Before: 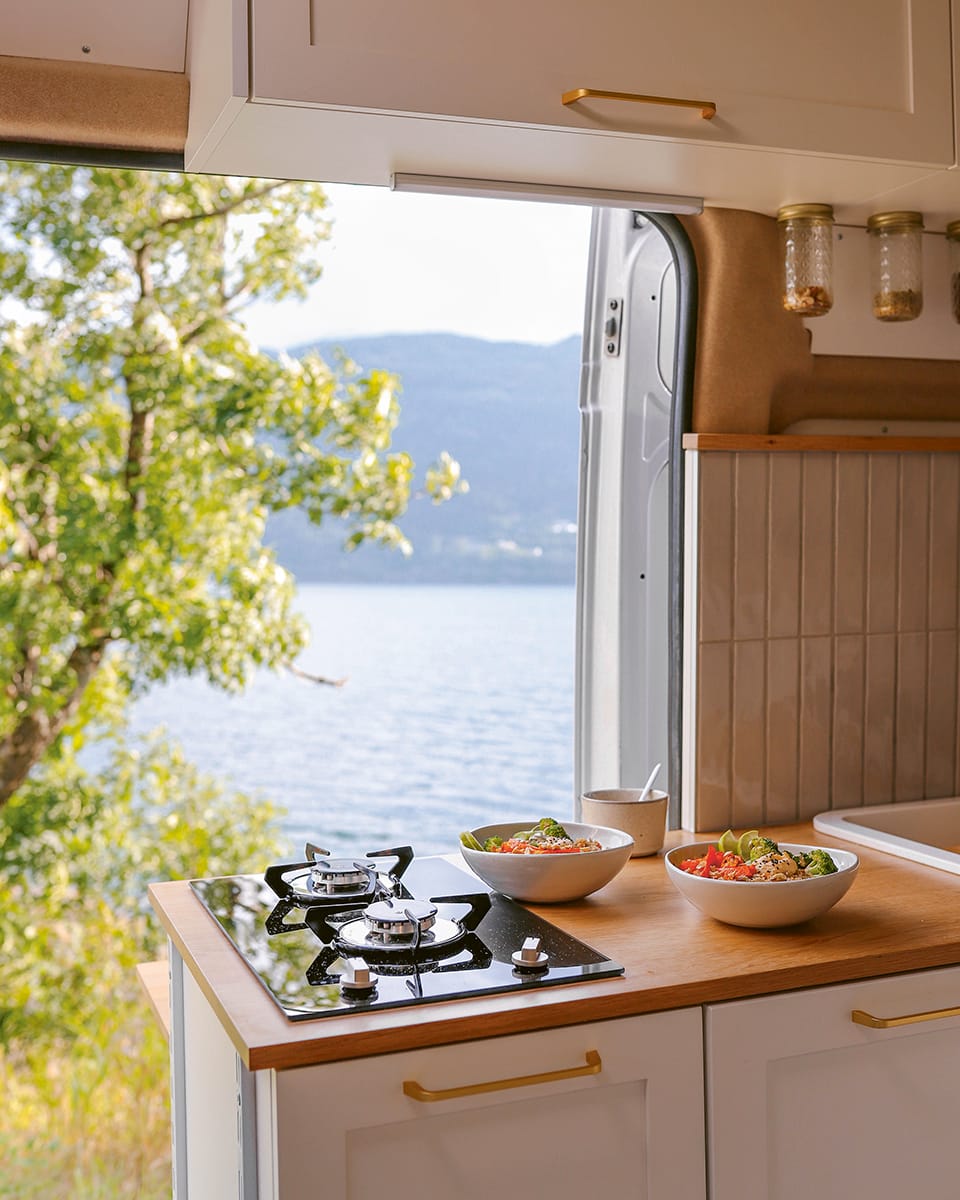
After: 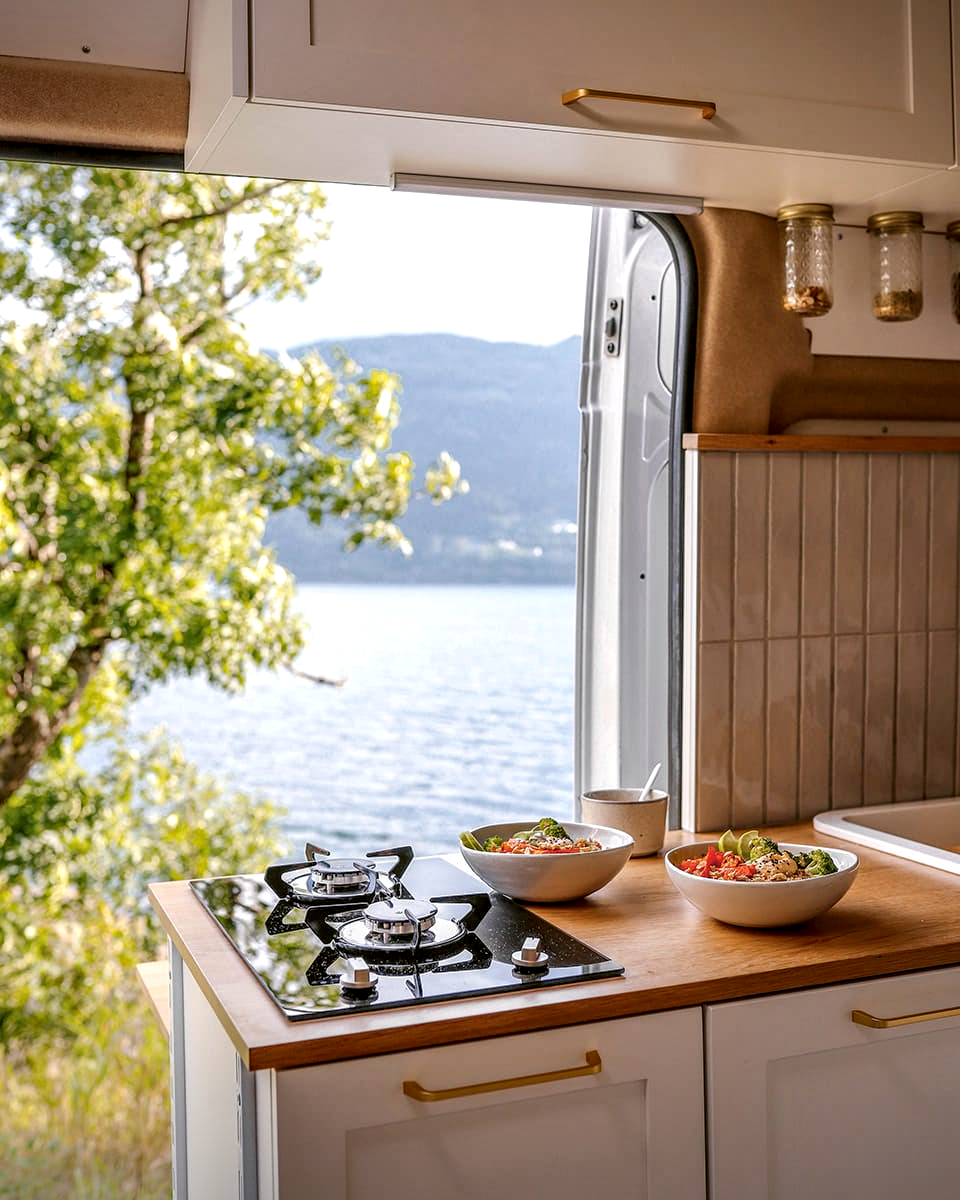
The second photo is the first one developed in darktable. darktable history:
vignetting: fall-off start 97.23%, saturation -0.024, center (-0.033, -0.042), width/height ratio 1.179, unbound false
local contrast: detail 160%
